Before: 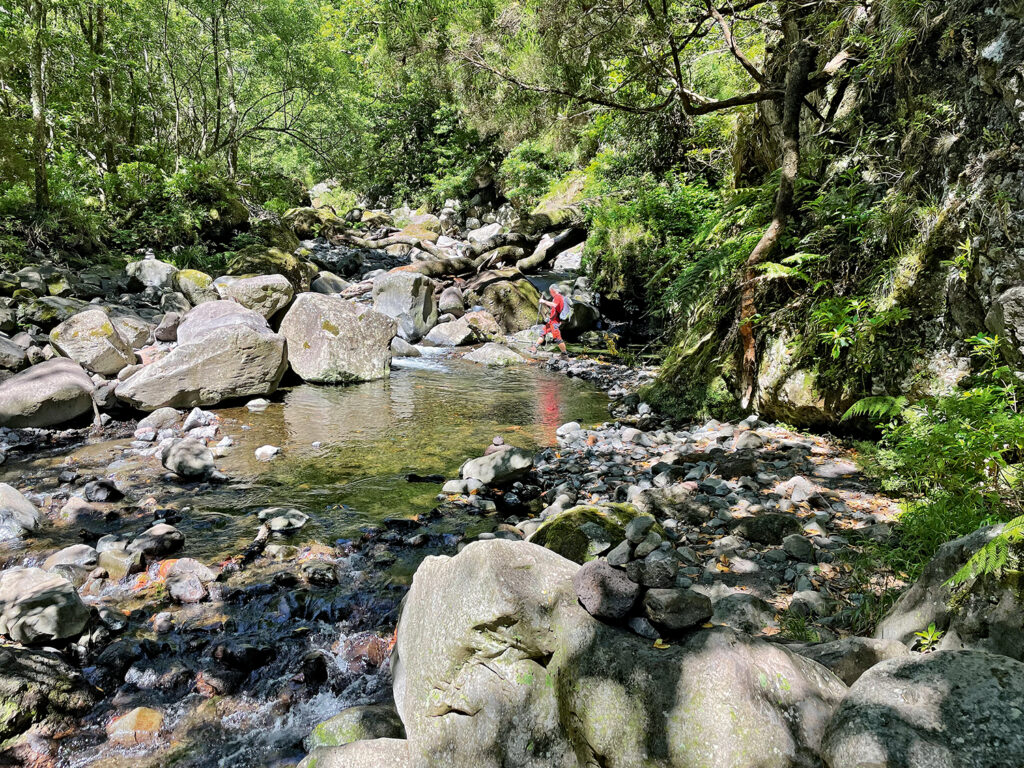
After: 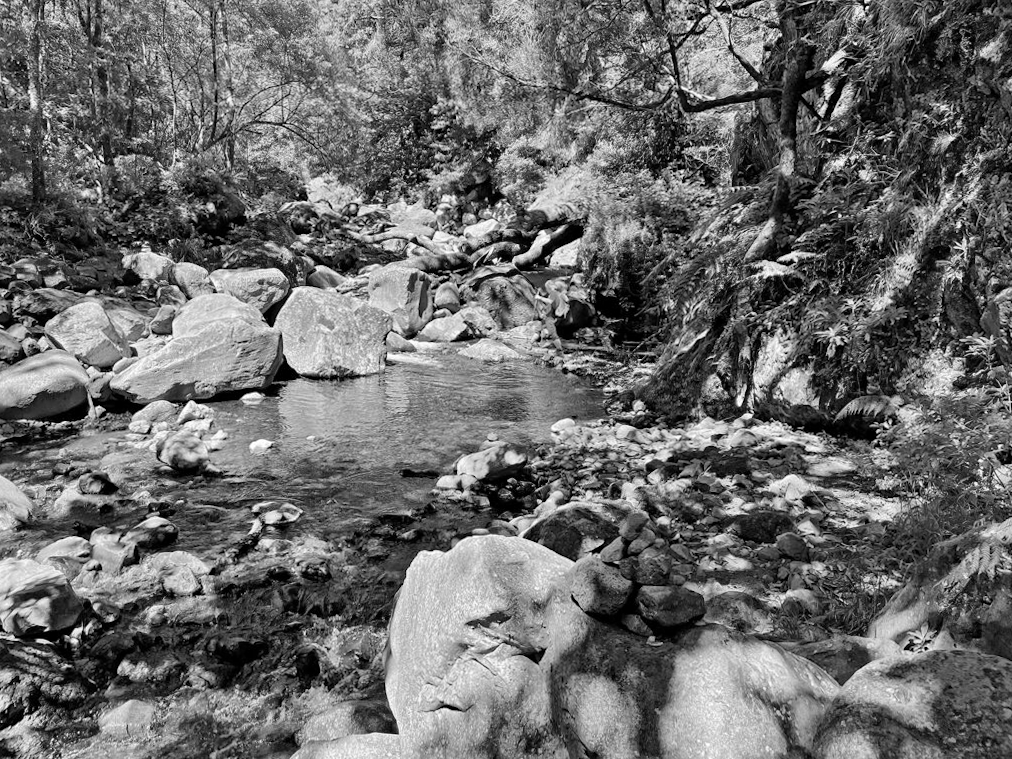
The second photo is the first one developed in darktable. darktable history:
exposure: compensate highlight preservation false
crop and rotate: angle -0.5°
monochrome: on, module defaults
